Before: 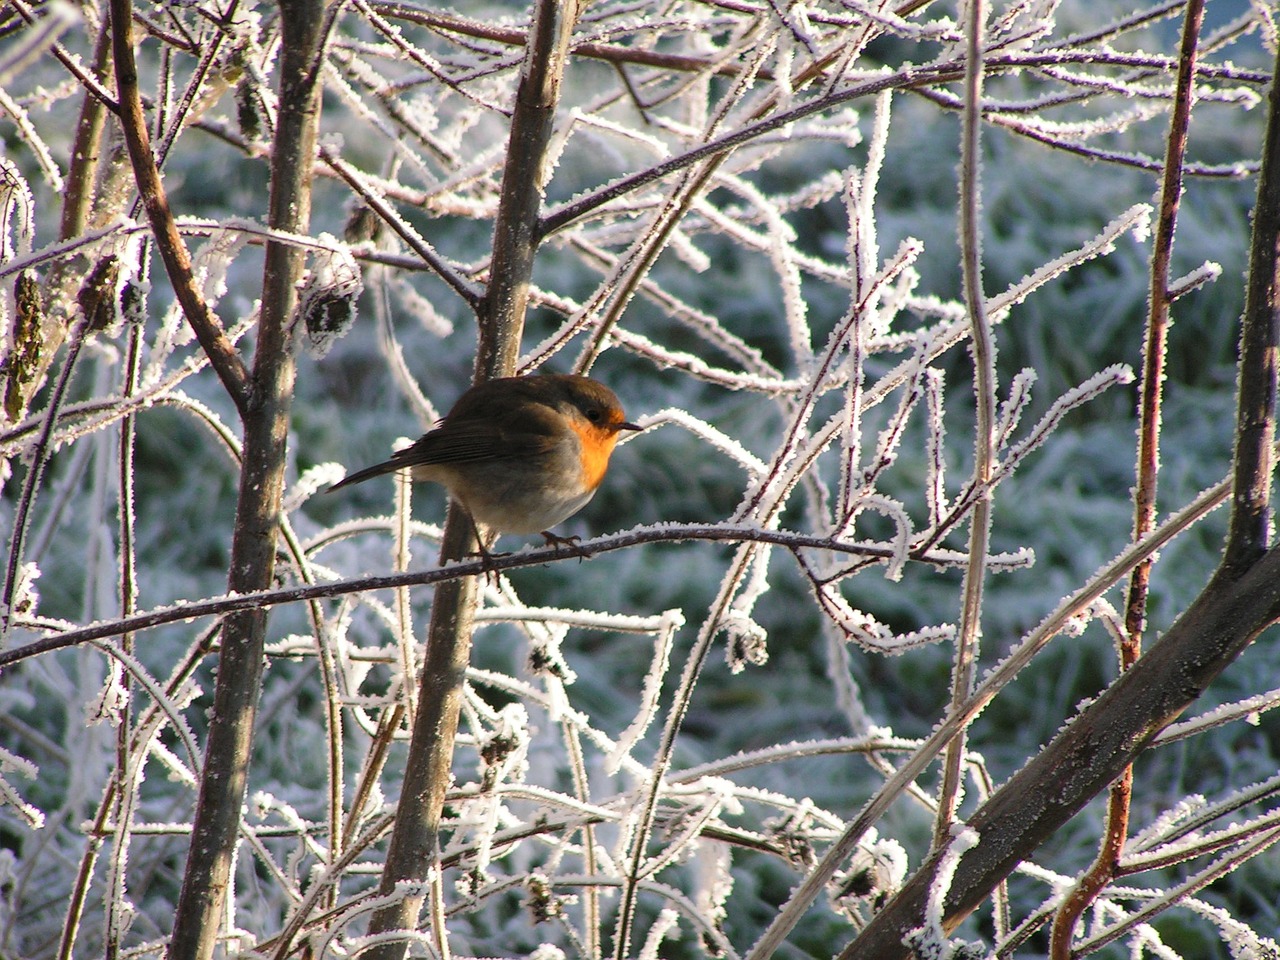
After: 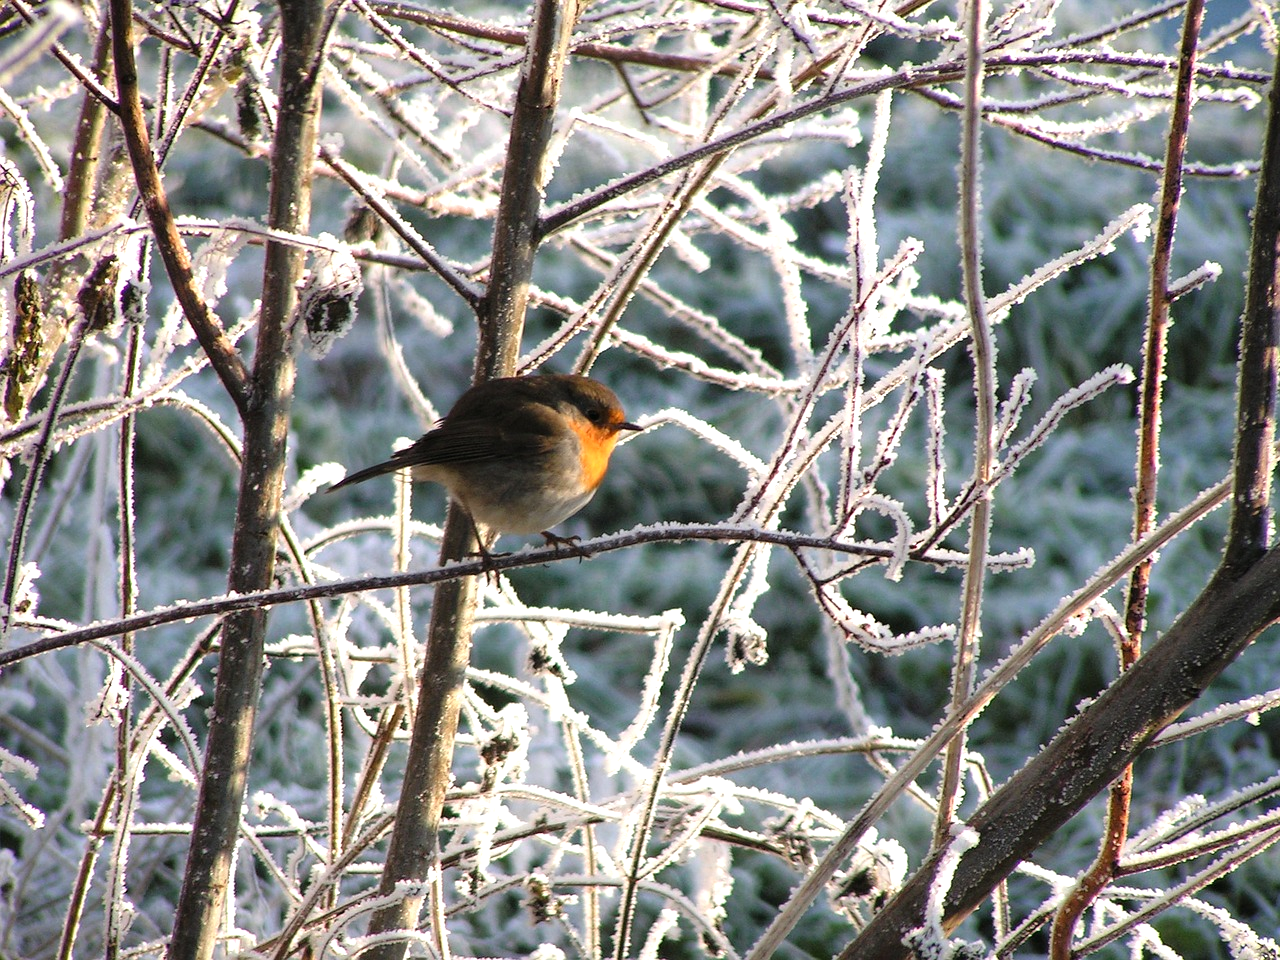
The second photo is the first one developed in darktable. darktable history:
tone equalizer: -8 EV -0.453 EV, -7 EV -0.425 EV, -6 EV -0.299 EV, -5 EV -0.258 EV, -3 EV 0.253 EV, -2 EV 0.348 EV, -1 EV 0.368 EV, +0 EV 0.411 EV, smoothing 1
